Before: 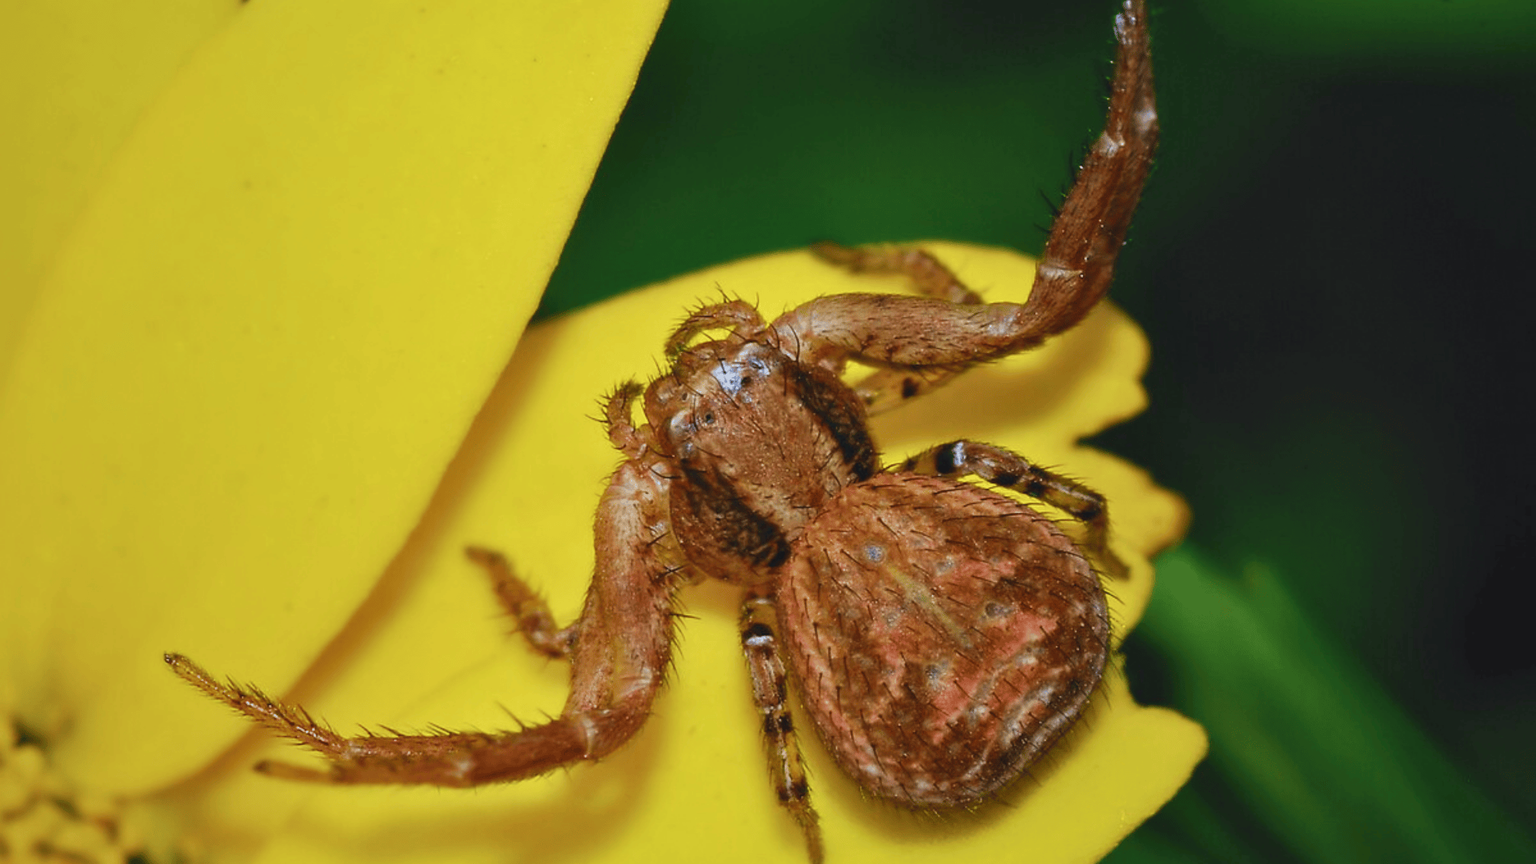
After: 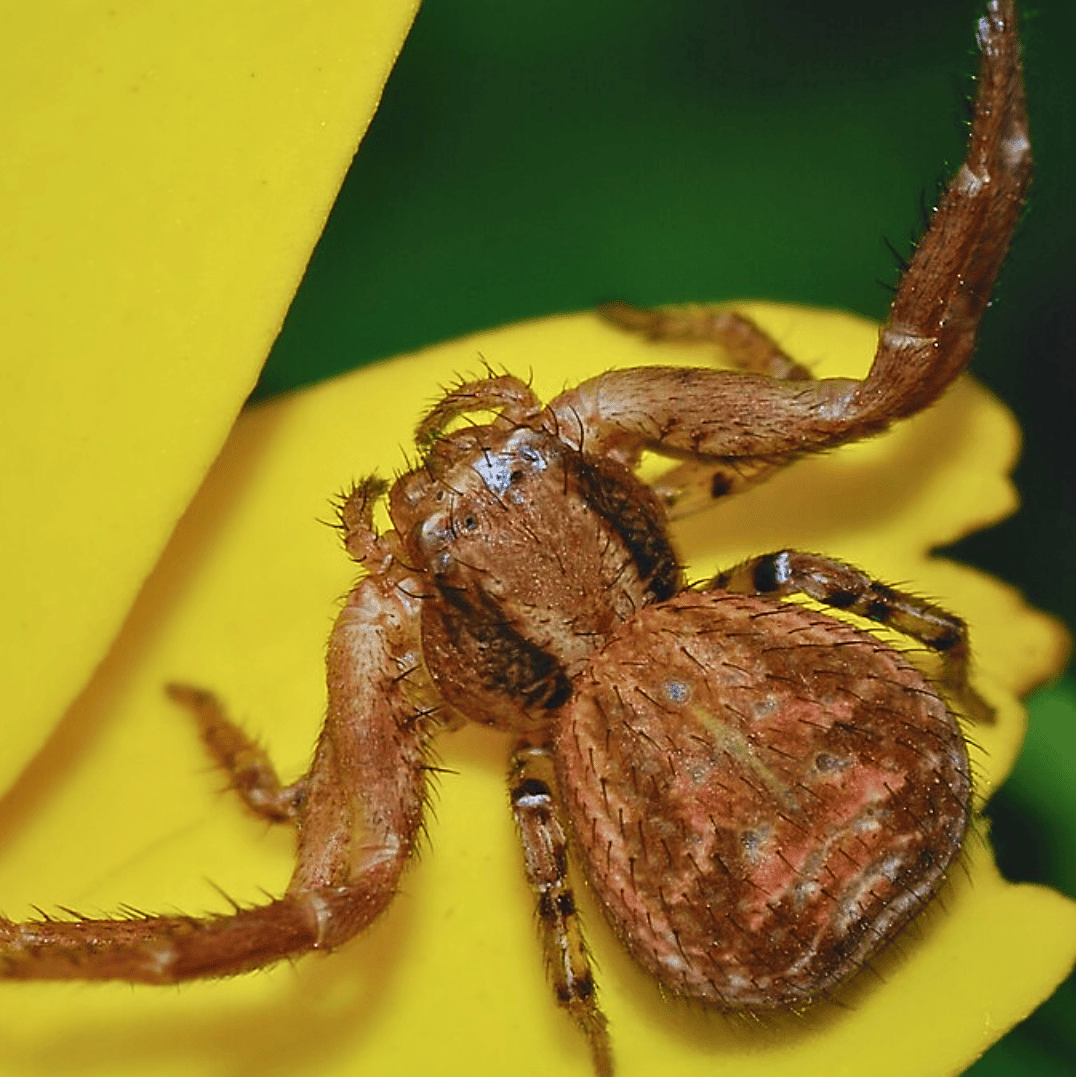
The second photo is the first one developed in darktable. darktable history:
crop: left 21.674%, right 22.086%
sharpen: on, module defaults
